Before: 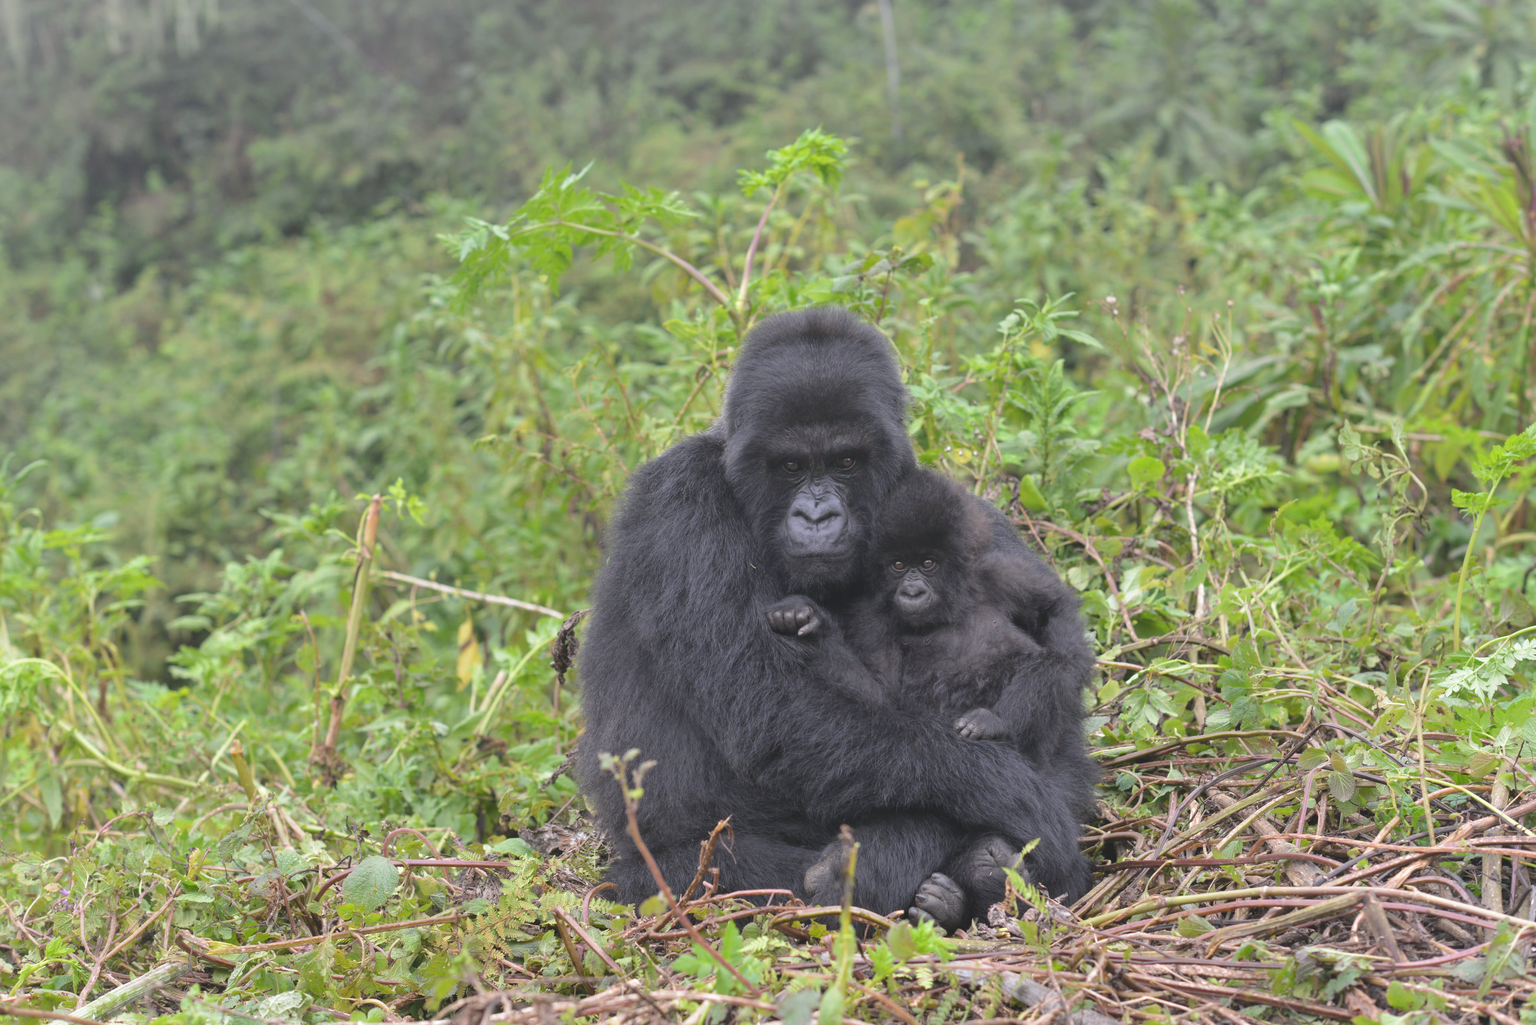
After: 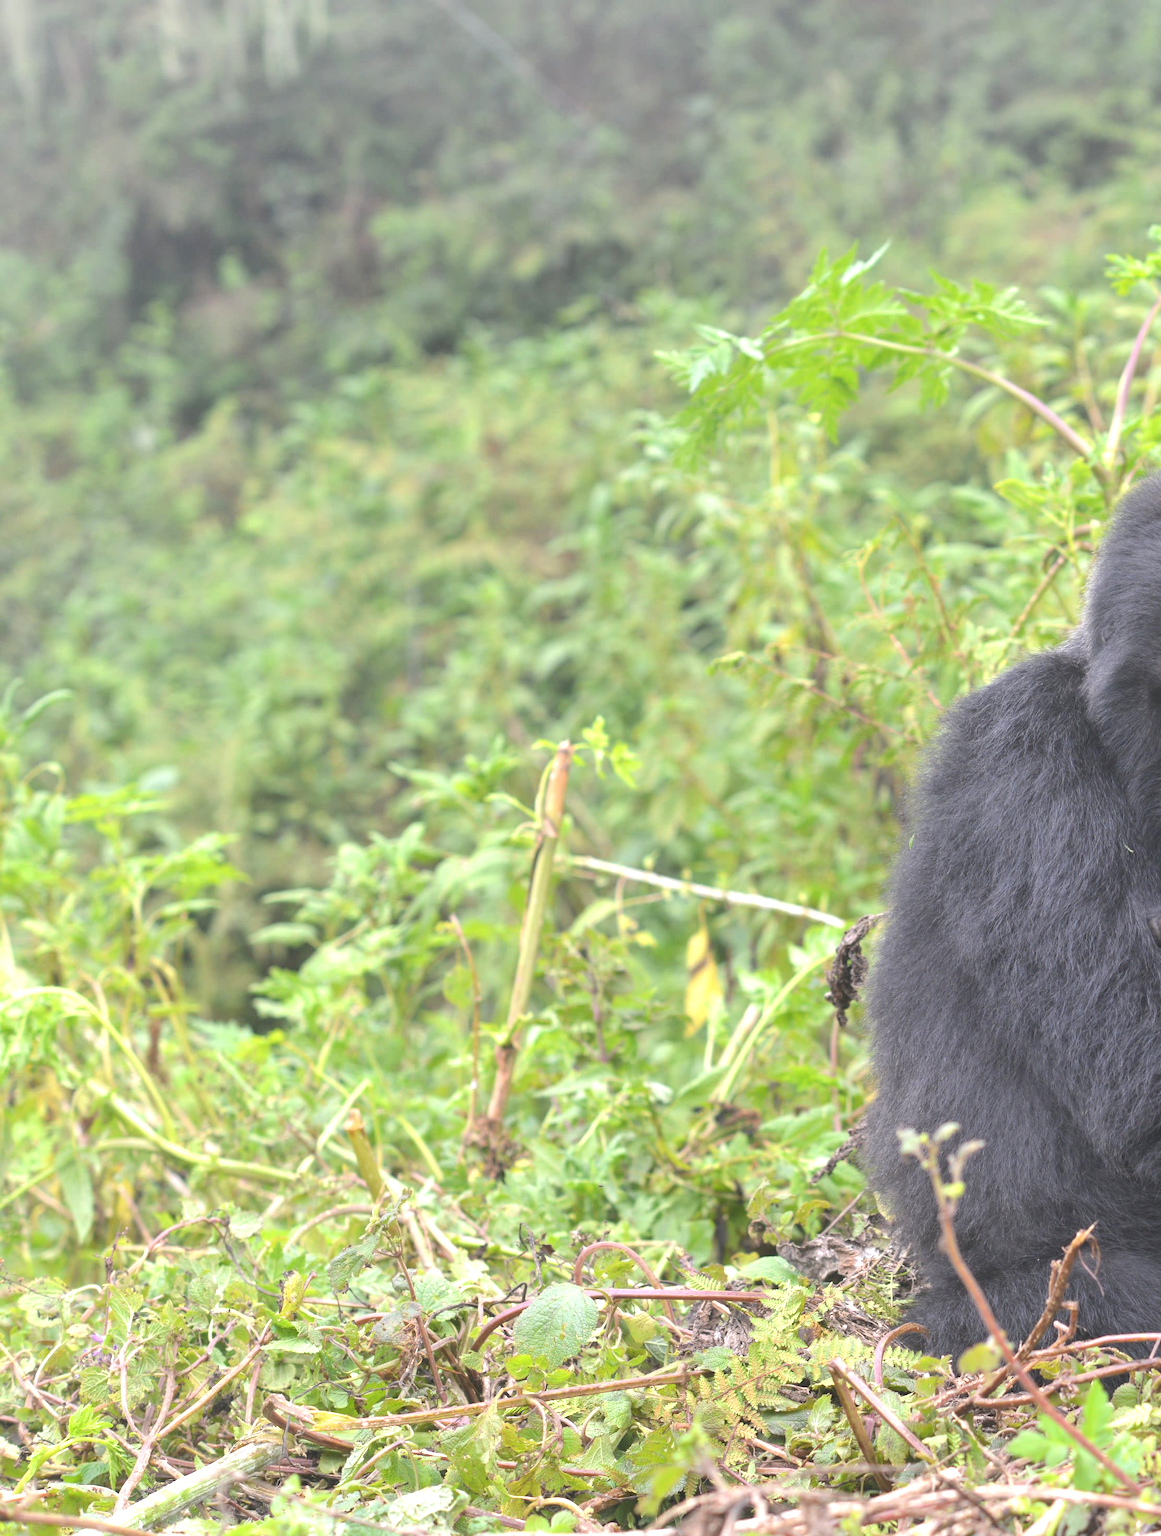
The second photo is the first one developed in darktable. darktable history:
crop and rotate: left 0.016%, top 0%, right 49.509%
exposure: black level correction 0, exposure 0.703 EV, compensate exposure bias true, compensate highlight preservation false
